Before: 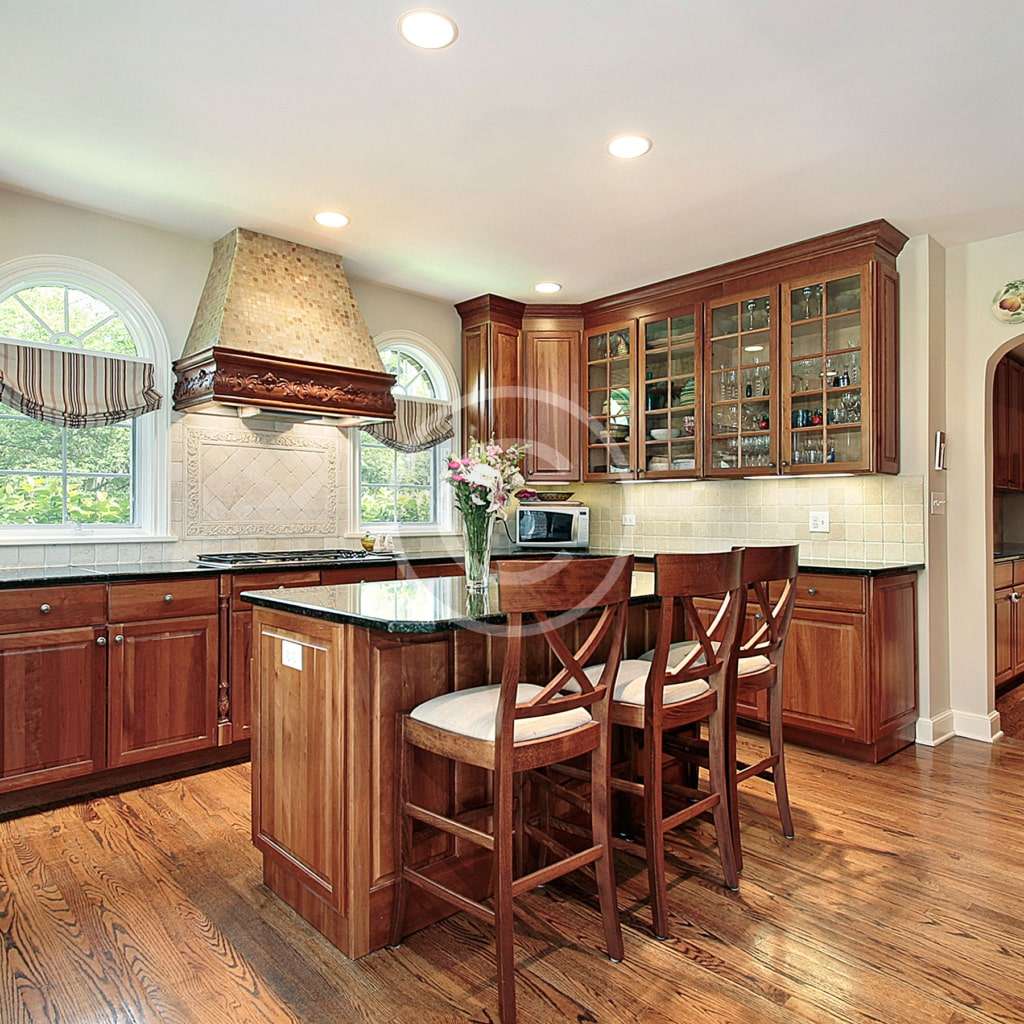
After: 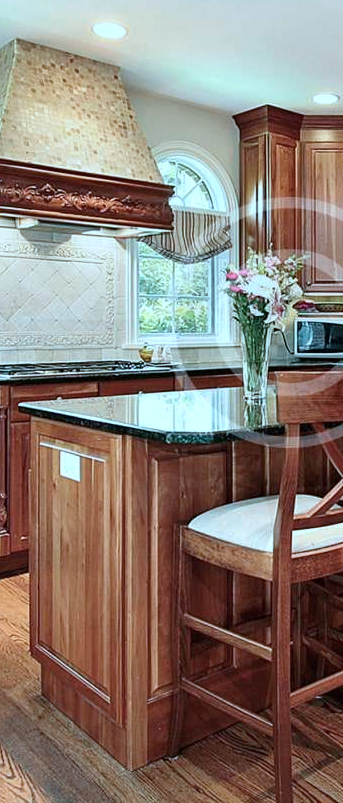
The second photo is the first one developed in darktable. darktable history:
crop and rotate: left 21.77%, top 18.528%, right 44.676%, bottom 2.997%
color correction: highlights a* -10.69, highlights b* -19.19
